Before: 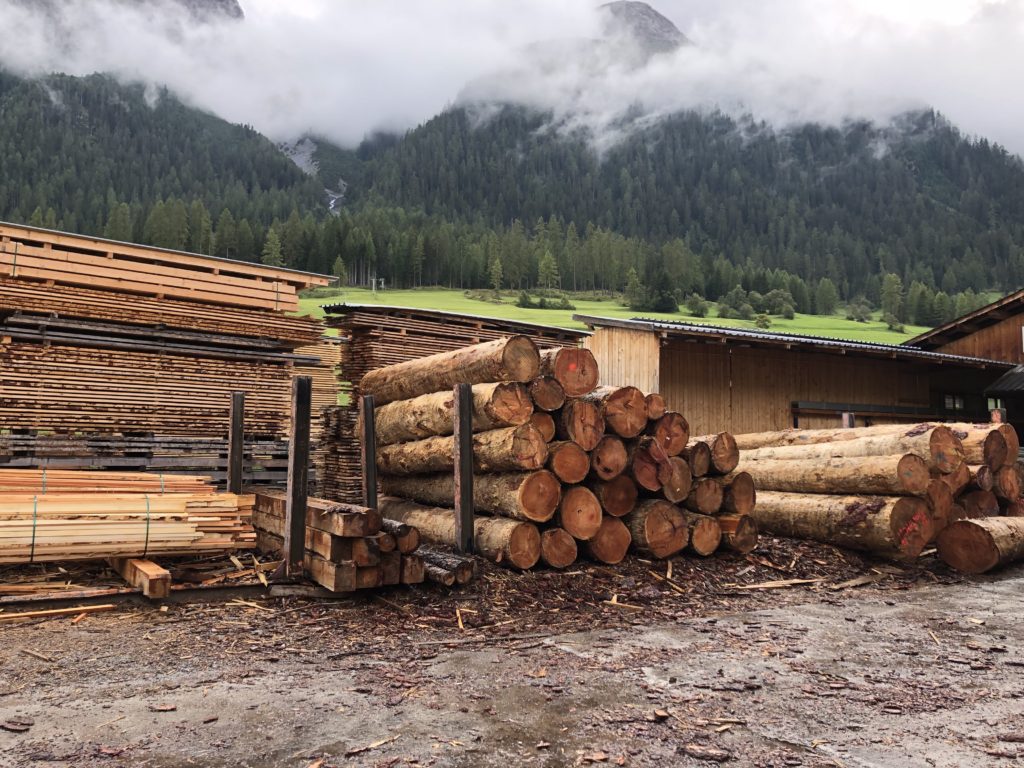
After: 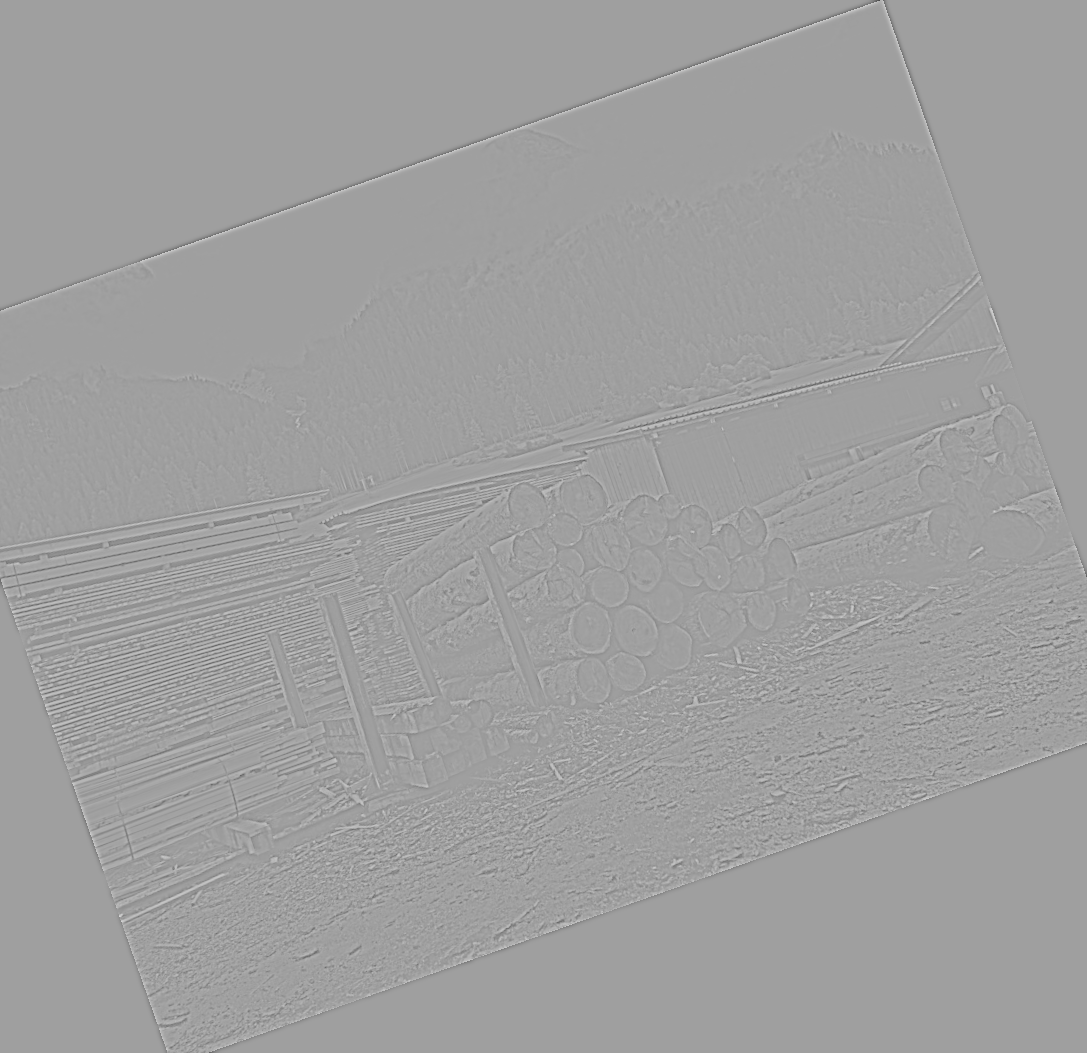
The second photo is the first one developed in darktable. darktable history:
base curve: curves: ch0 [(0, 0) (0.028, 0.03) (0.121, 0.232) (0.46, 0.748) (0.859, 0.968) (1, 1)], preserve colors none
crop and rotate: angle 19.43°, left 6.812%, right 4.125%, bottom 1.087%
highpass: sharpness 5.84%, contrast boost 8.44%
